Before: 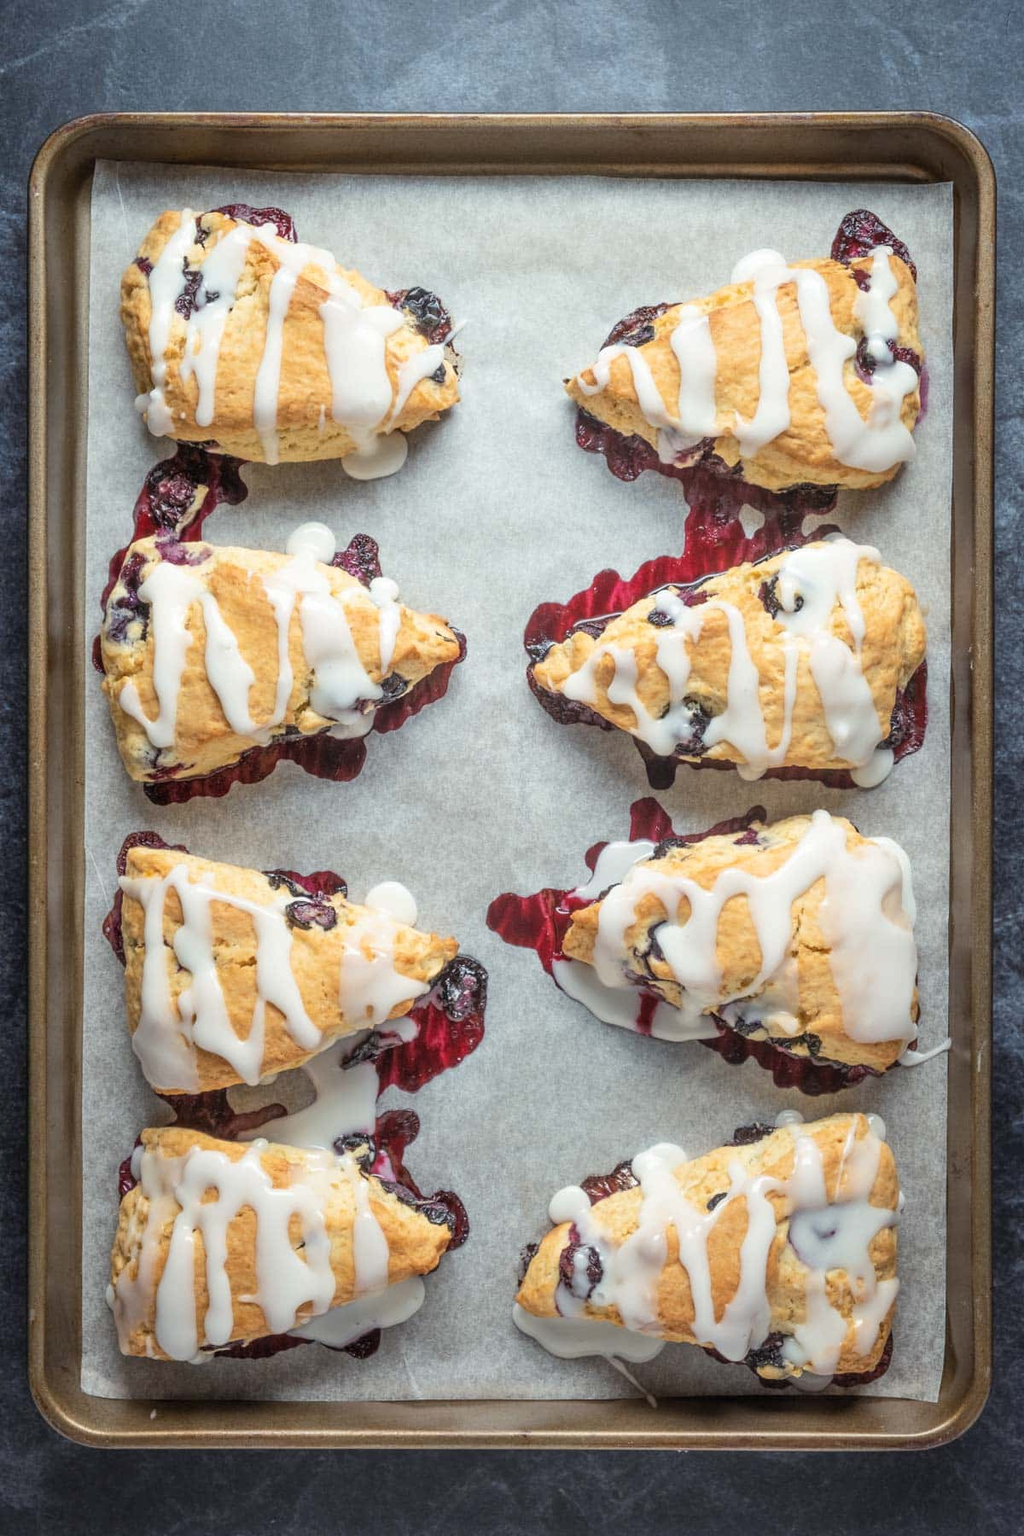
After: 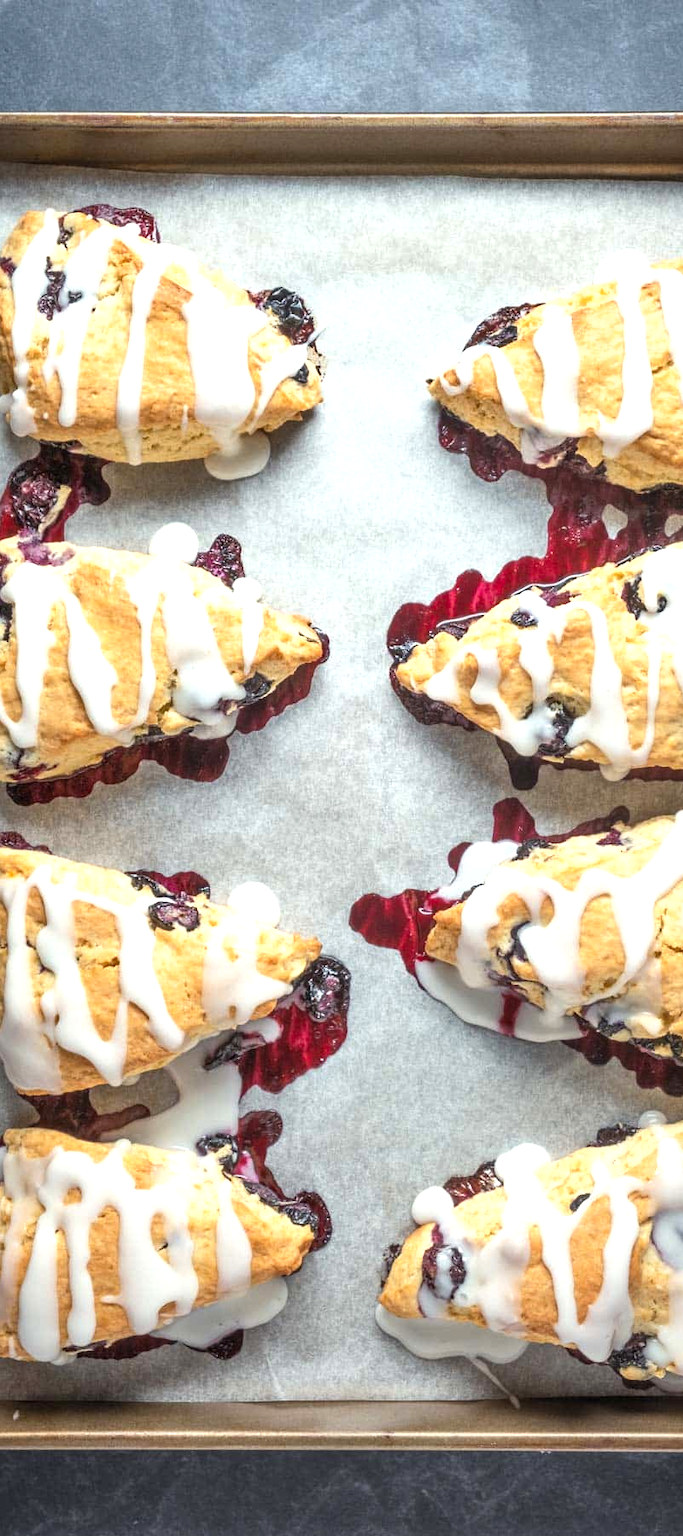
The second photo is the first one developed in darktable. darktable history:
exposure: exposure 0.554 EV, compensate highlight preservation false
crop and rotate: left 13.431%, right 19.883%
shadows and highlights: shadows 34.39, highlights -34.93, soften with gaussian
